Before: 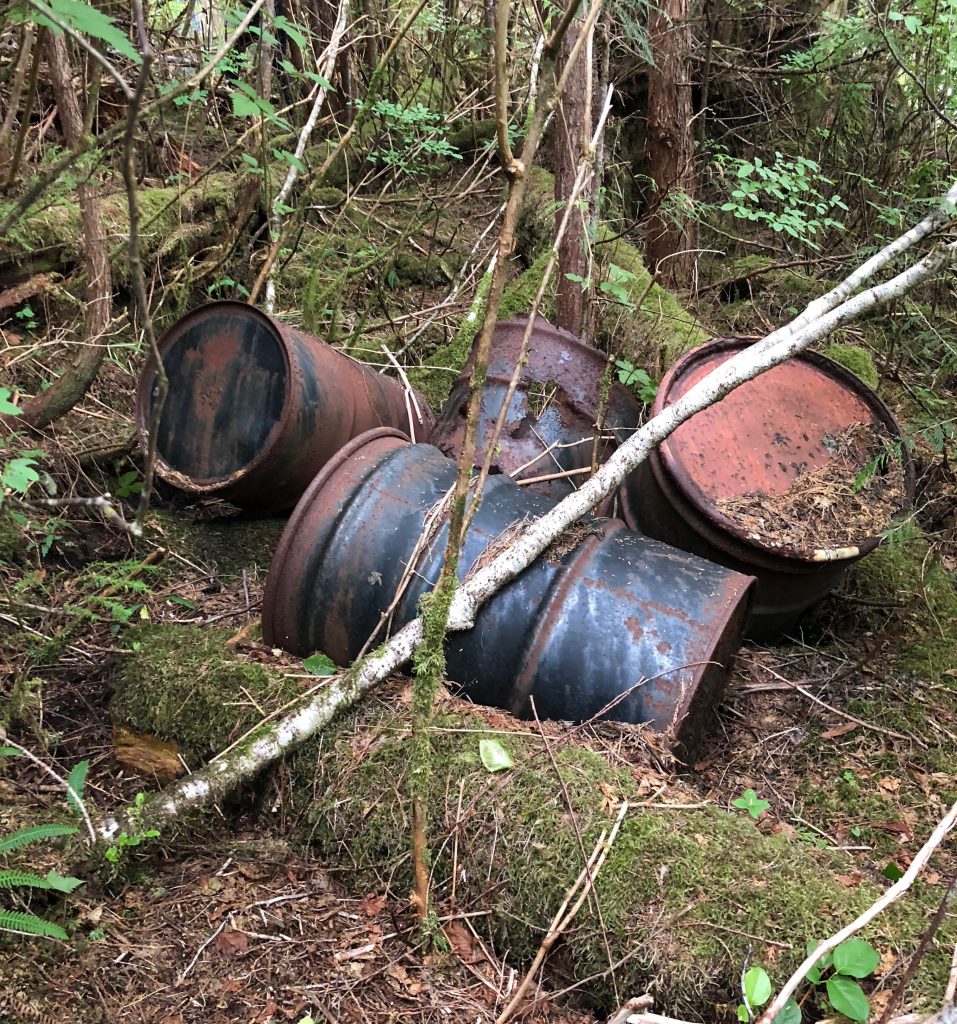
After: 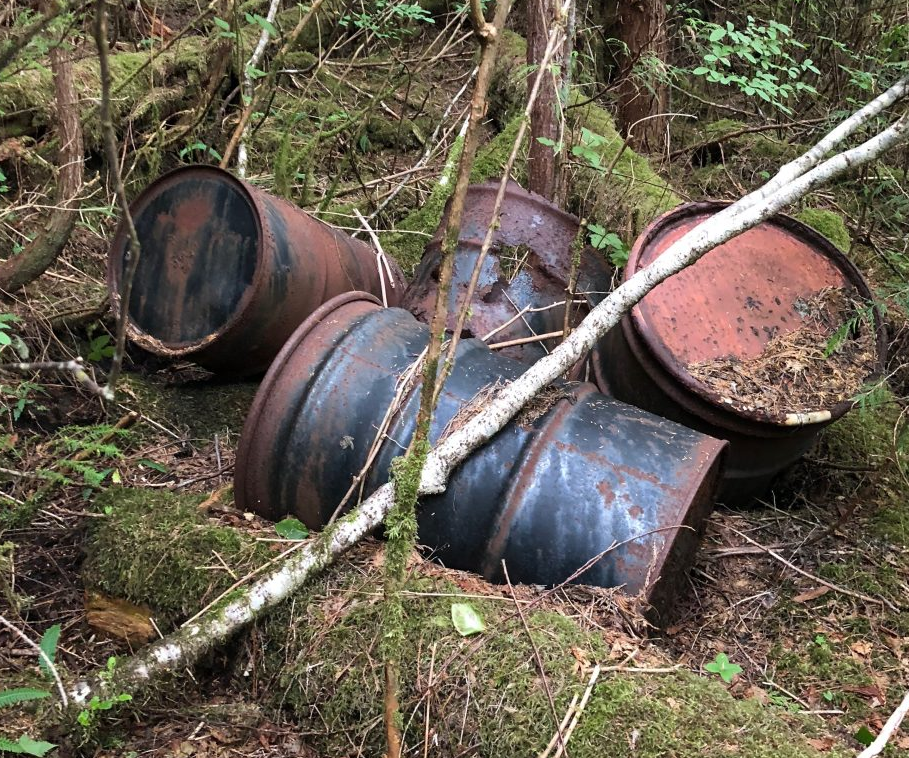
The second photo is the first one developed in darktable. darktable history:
crop and rotate: left 2.991%, top 13.302%, right 1.981%, bottom 12.636%
